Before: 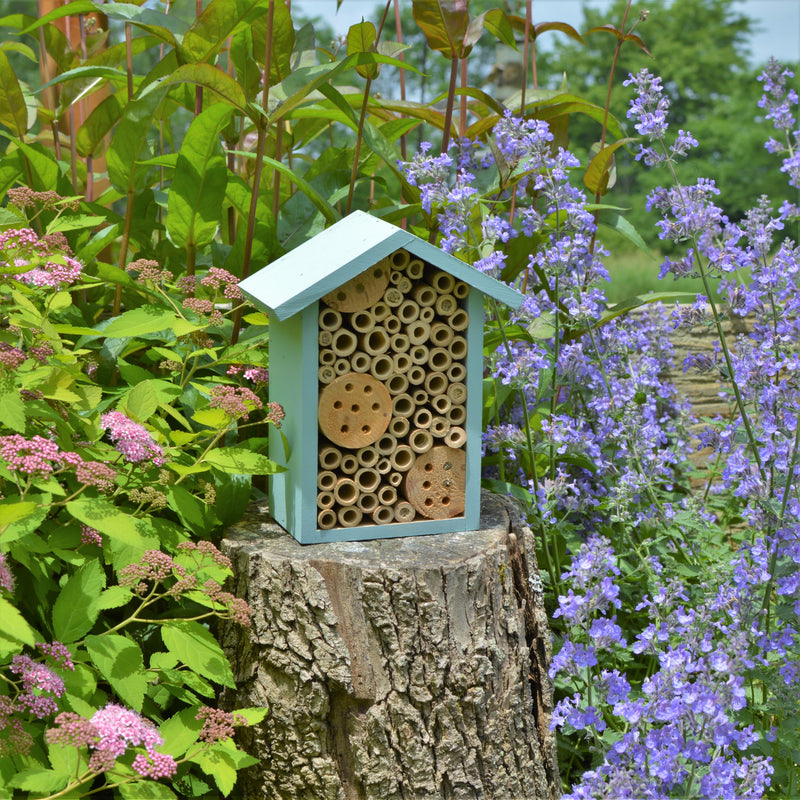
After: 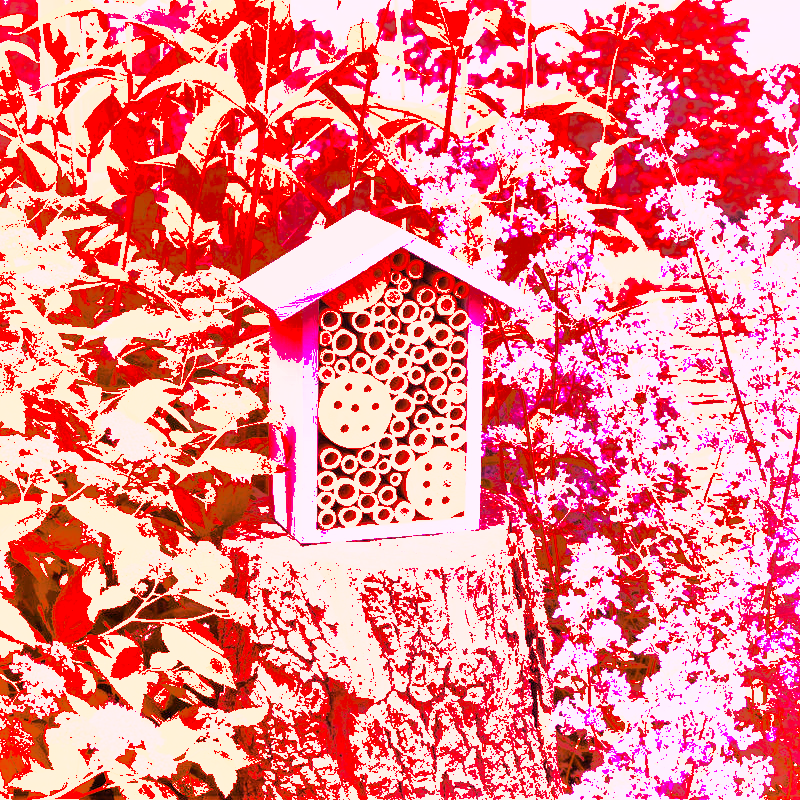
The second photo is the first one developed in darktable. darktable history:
velvia: on, module defaults
shadows and highlights: shadows -19.91, highlights -73.15
white balance: red 4.26, blue 1.802
tone equalizer: on, module defaults
